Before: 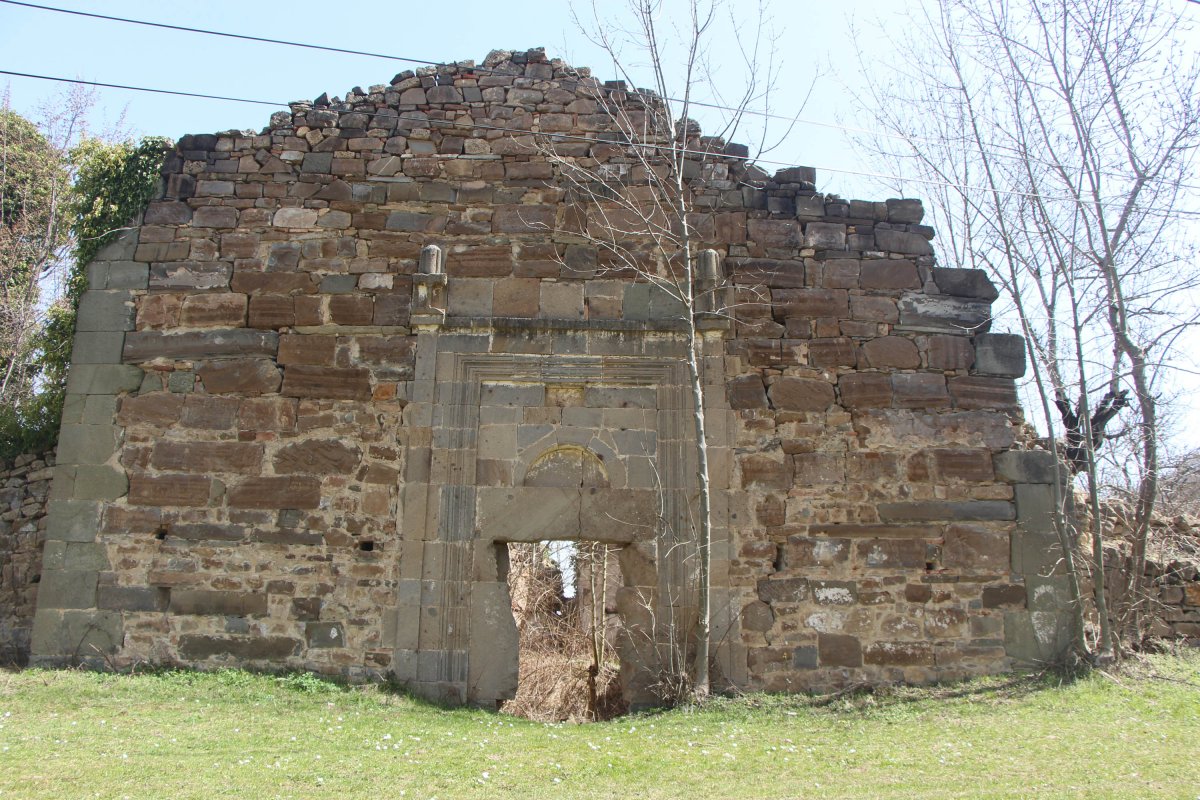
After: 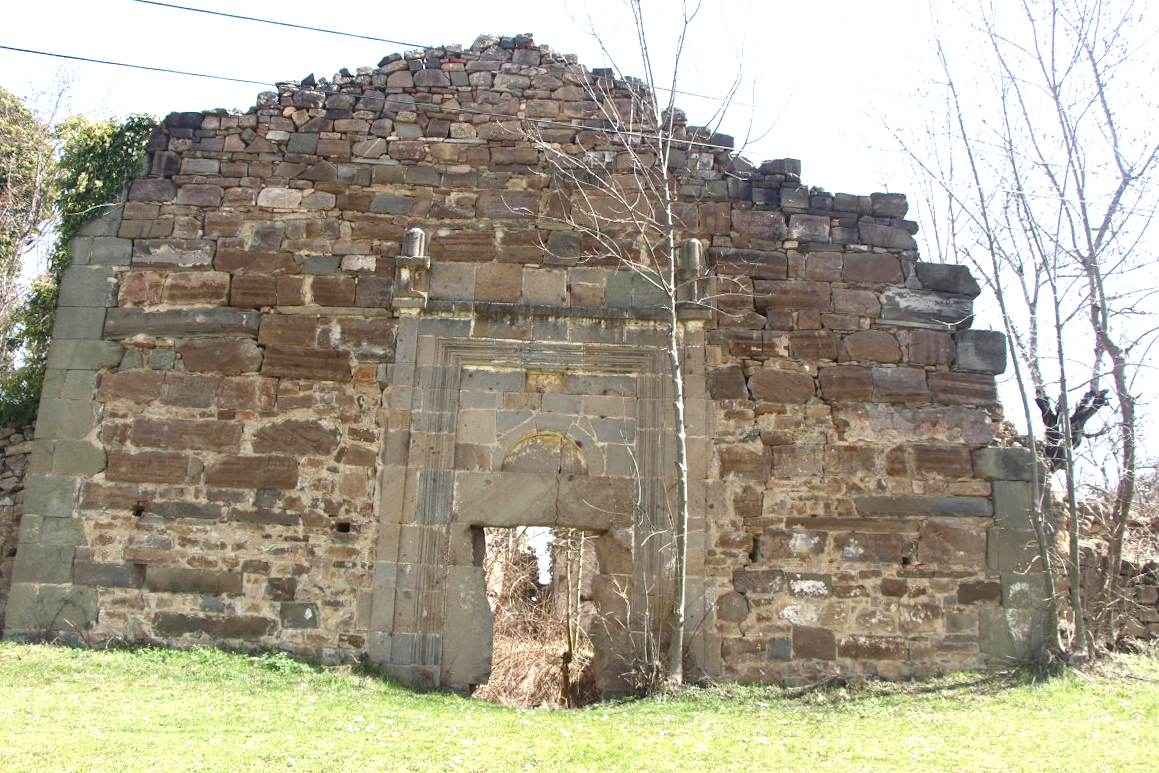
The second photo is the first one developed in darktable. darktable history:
exposure: black level correction 0, exposure 0.696 EV, compensate highlight preservation false
contrast brightness saturation: contrast 0.033, brightness -0.044
crop and rotate: angle -1.34°
